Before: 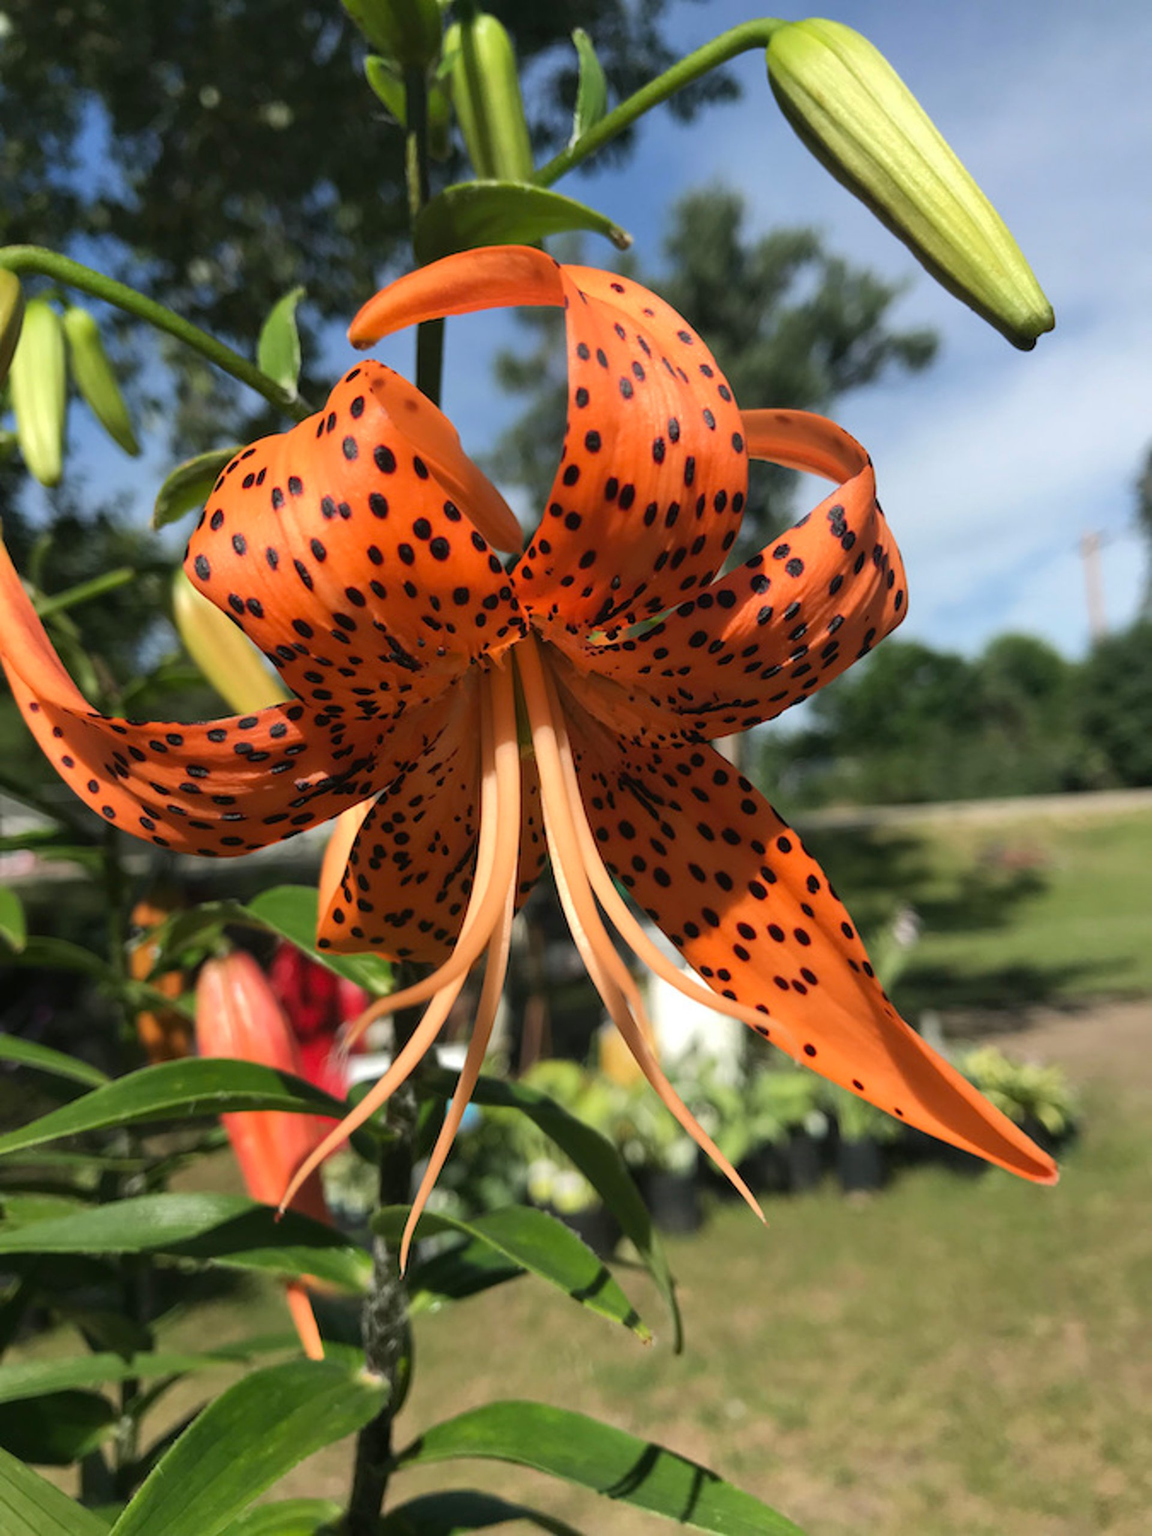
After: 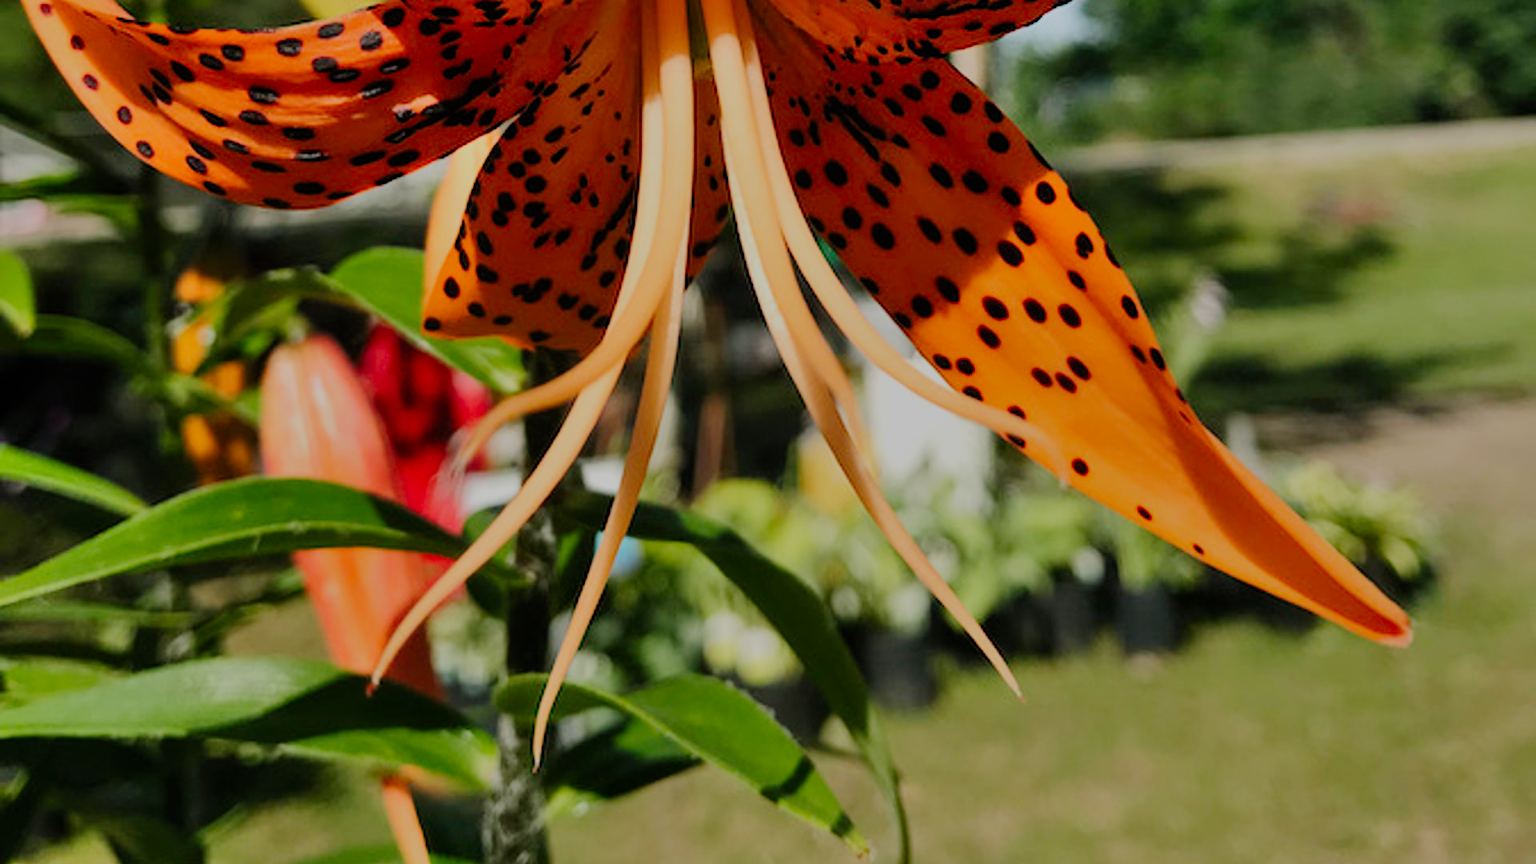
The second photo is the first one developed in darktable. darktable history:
contrast brightness saturation: contrast 0.037, saturation 0.154
crop: top 45.587%, bottom 12.156%
filmic rgb: middle gray luminance 18.19%, black relative exposure -7.51 EV, white relative exposure 8.44 EV, target black luminance 0%, hardness 2.23, latitude 18.66%, contrast 0.883, highlights saturation mix 3.58%, shadows ↔ highlights balance 10.62%, preserve chrominance no, color science v5 (2021), iterations of high-quality reconstruction 0, contrast in shadows safe, contrast in highlights safe
shadows and highlights: soften with gaussian
